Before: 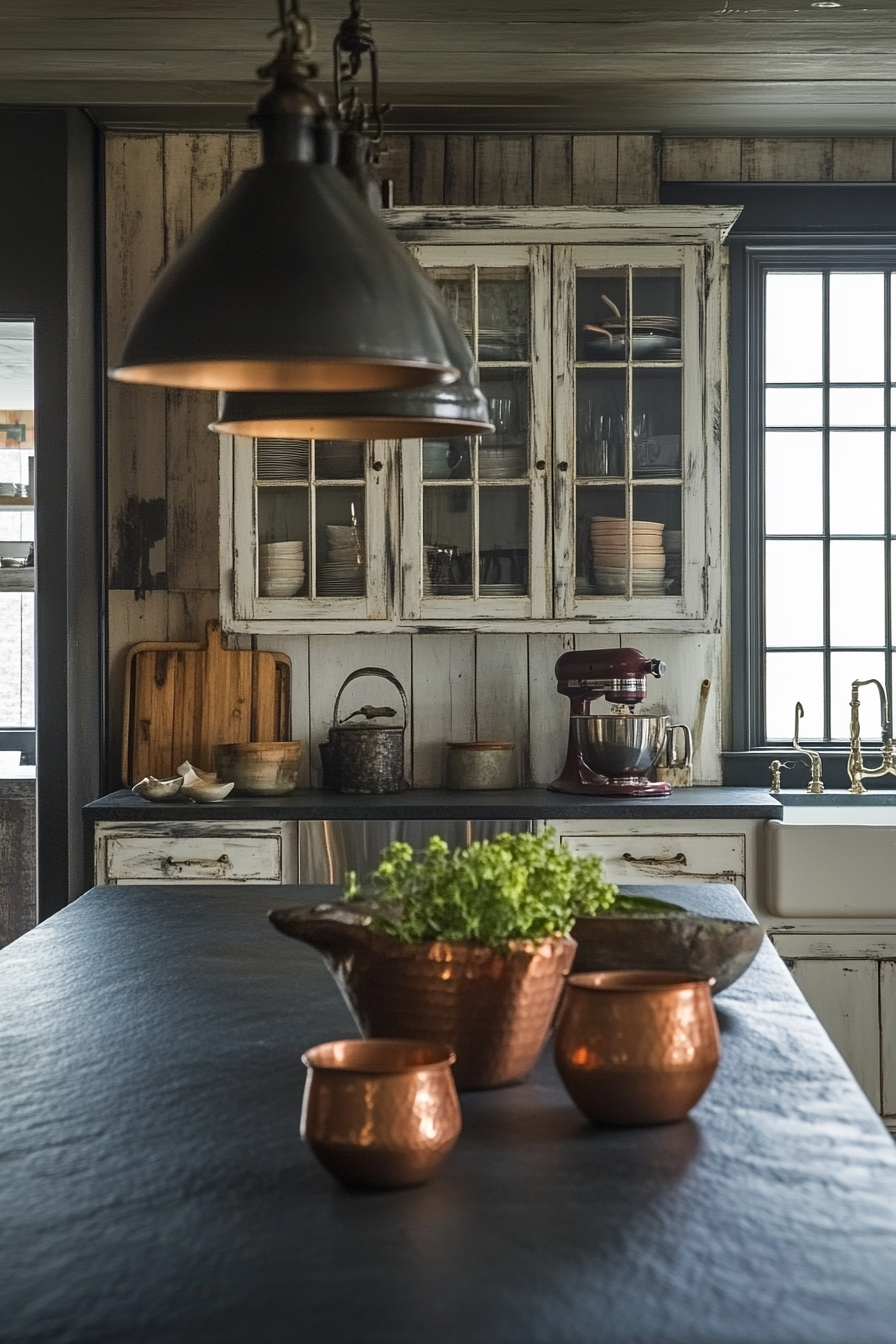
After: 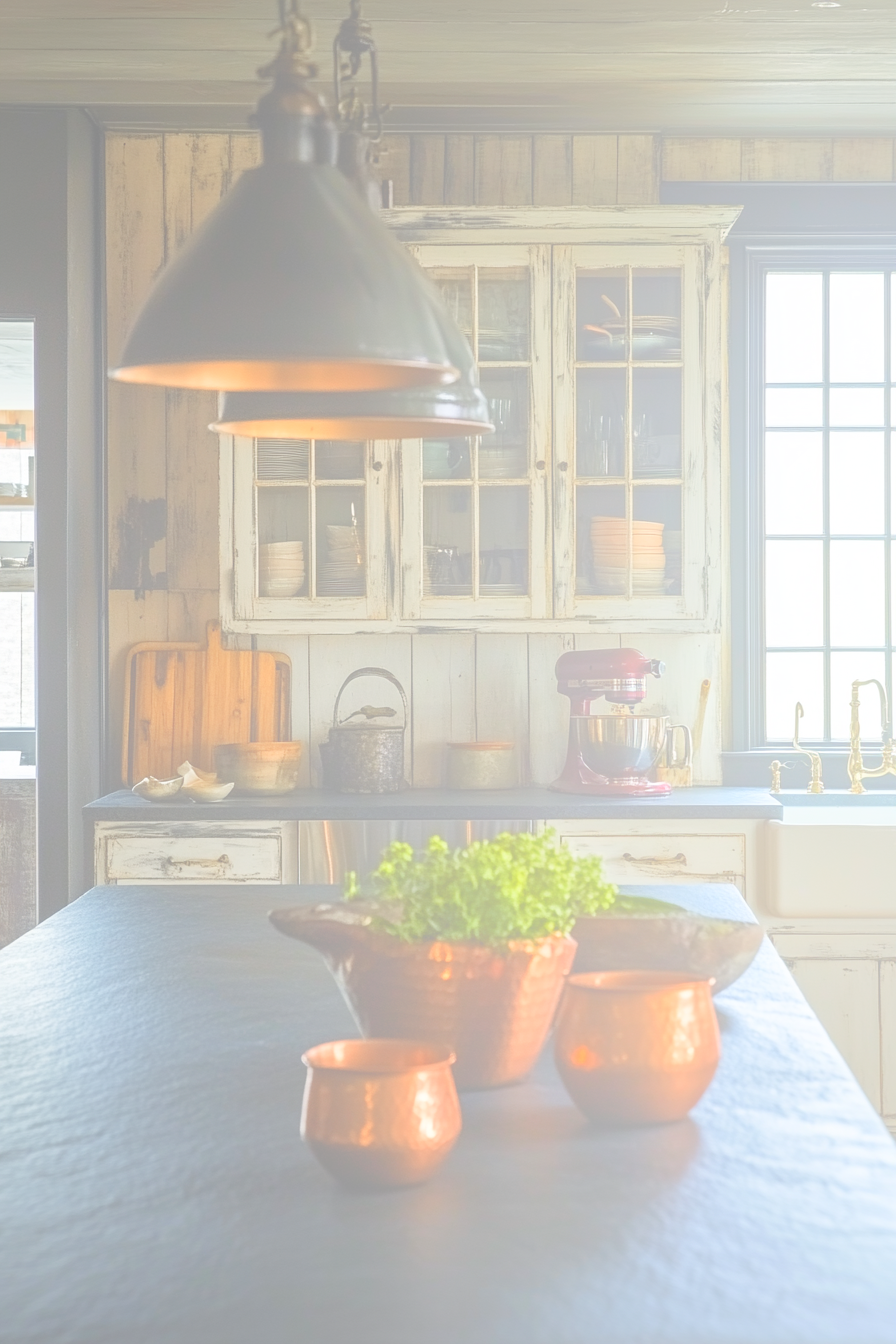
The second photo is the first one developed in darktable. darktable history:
bloom: size 85%, threshold 5%, strength 85% | blend: blend mode multiply, opacity 75%; mask: uniform (no mask)
